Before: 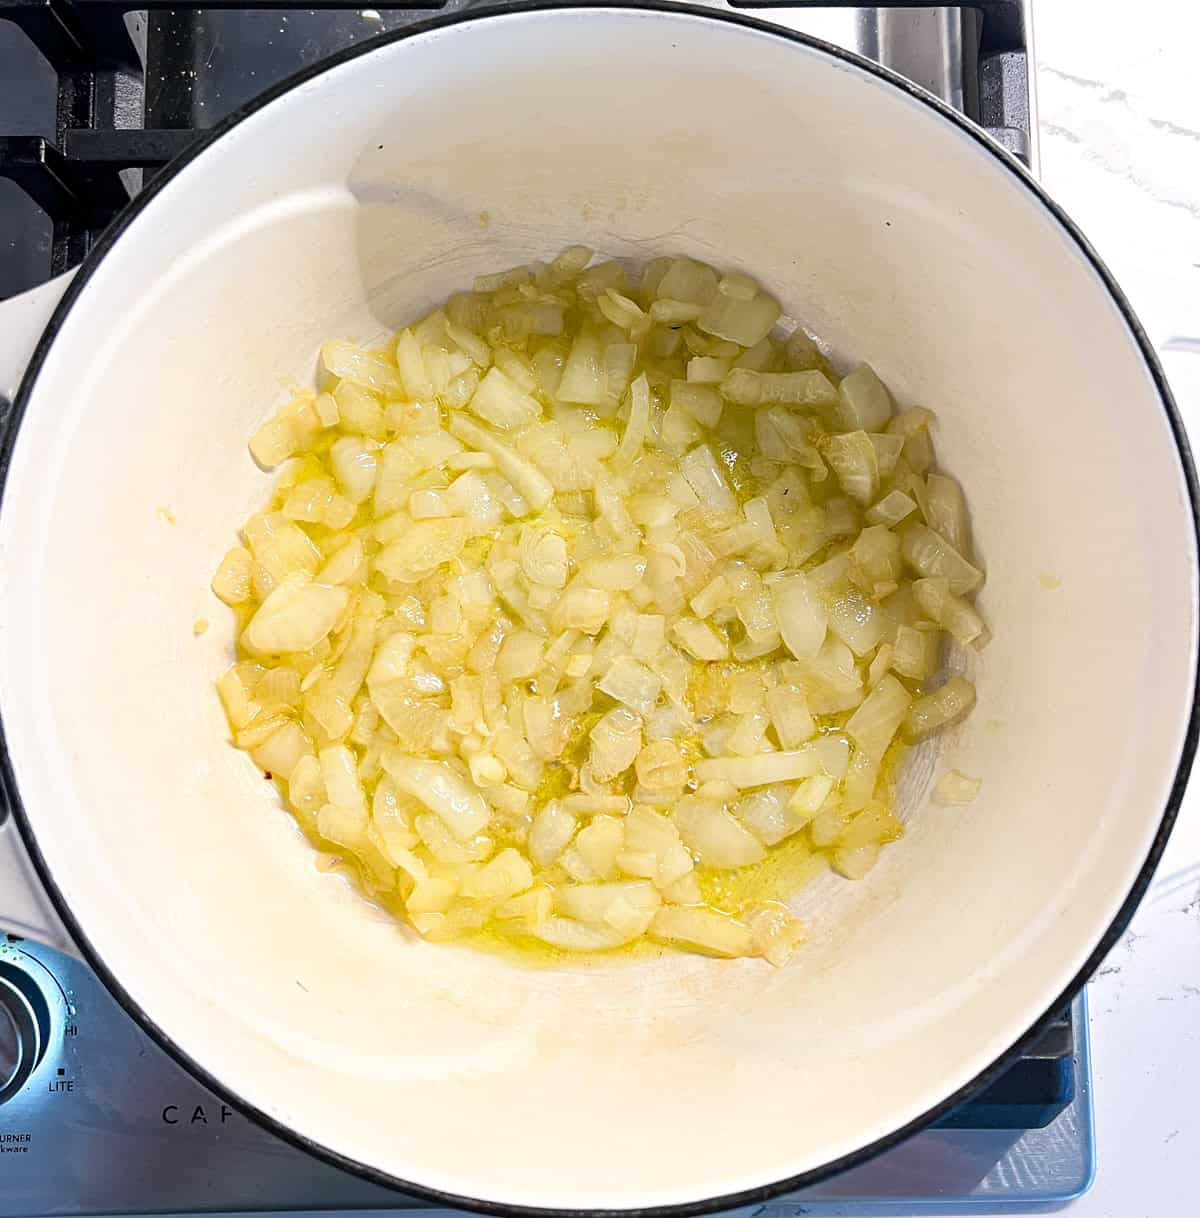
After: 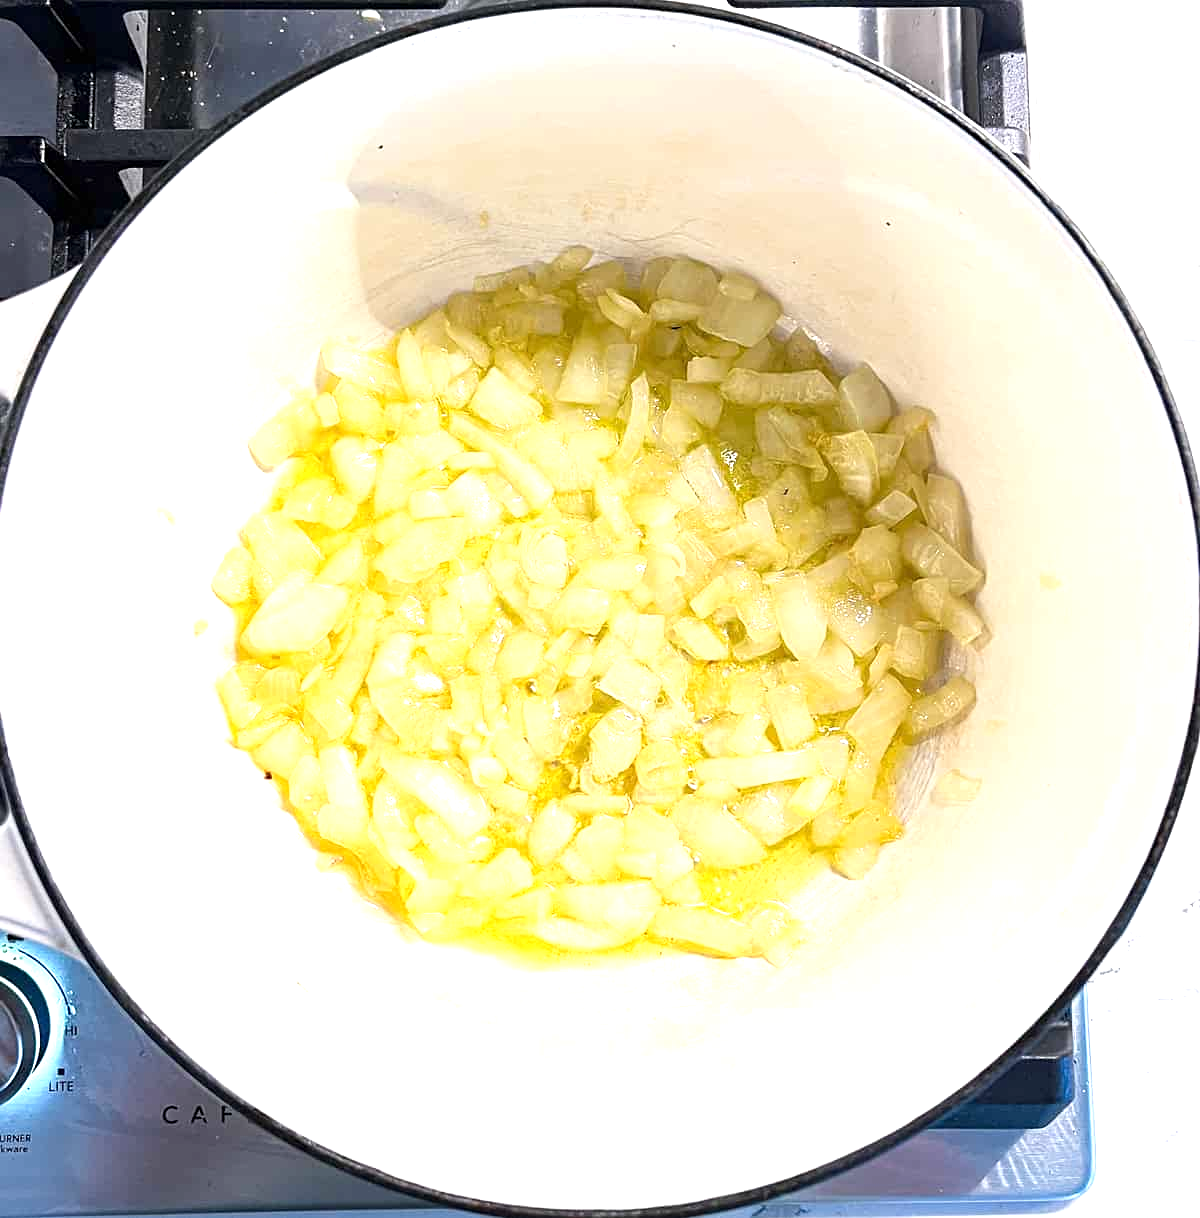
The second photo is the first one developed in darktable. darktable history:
exposure: exposure 0.77 EV, compensate highlight preservation false
sharpen: amount 0.2
tone curve: curves: ch0 [(0, 0) (0.003, 0.003) (0.011, 0.011) (0.025, 0.025) (0.044, 0.045) (0.069, 0.07) (0.1, 0.101) (0.136, 0.138) (0.177, 0.18) (0.224, 0.228) (0.277, 0.281) (0.335, 0.34) (0.399, 0.405) (0.468, 0.475) (0.543, 0.551) (0.623, 0.633) (0.709, 0.72) (0.801, 0.813) (0.898, 0.907) (1, 1)], preserve colors none
